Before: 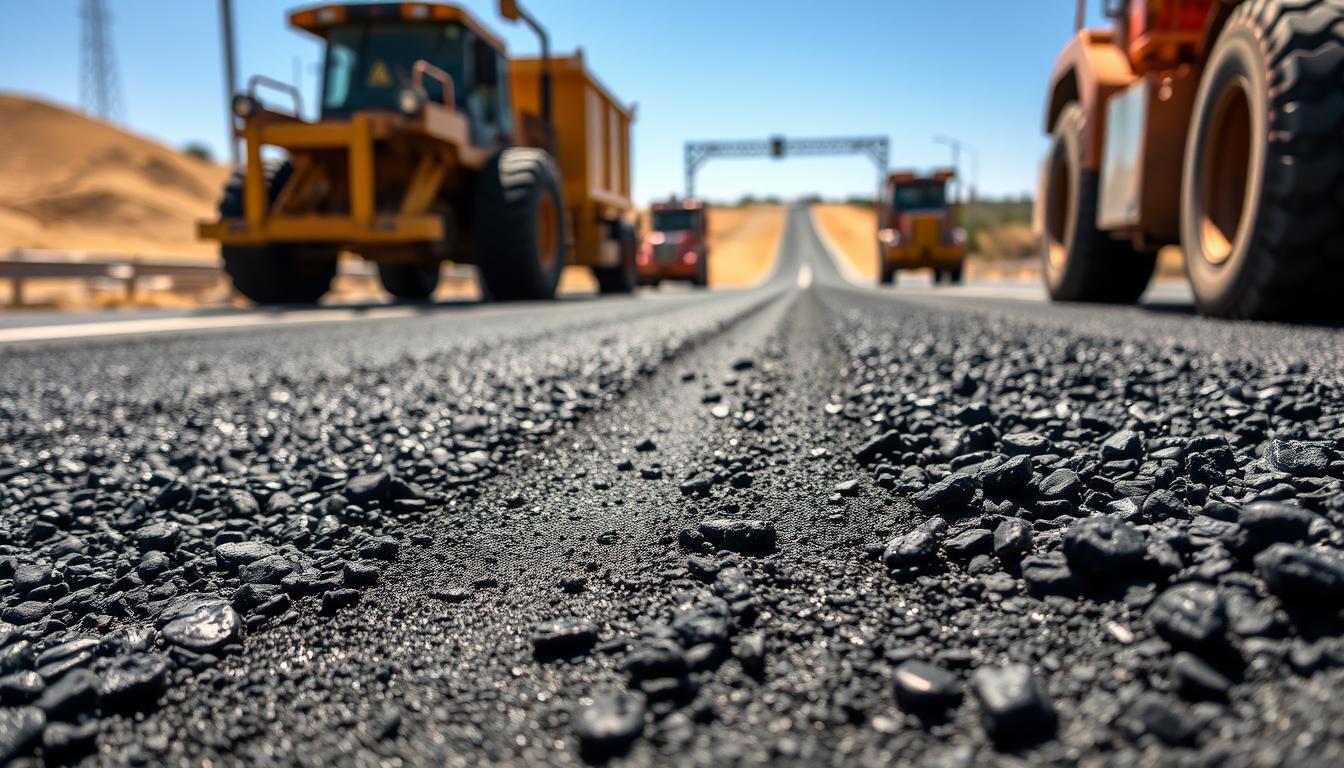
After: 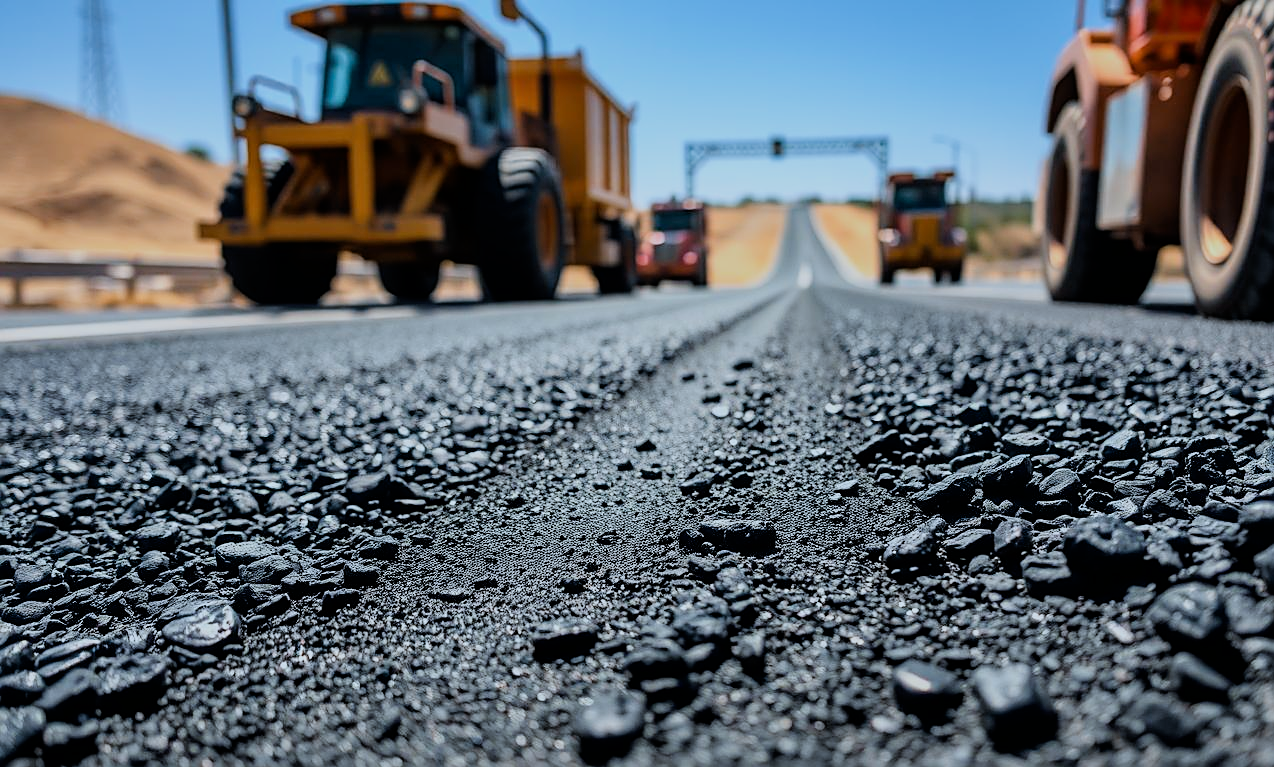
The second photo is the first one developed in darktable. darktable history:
crop and rotate: right 5.167%
sharpen: on, module defaults
filmic rgb: black relative exposure -7.65 EV, white relative exposure 4.56 EV, hardness 3.61
color calibration: output R [1.063, -0.012, -0.003, 0], output G [0, 1.022, 0.021, 0], output B [-0.079, 0.047, 1, 0], illuminant custom, x 0.389, y 0.387, temperature 3838.64 K
